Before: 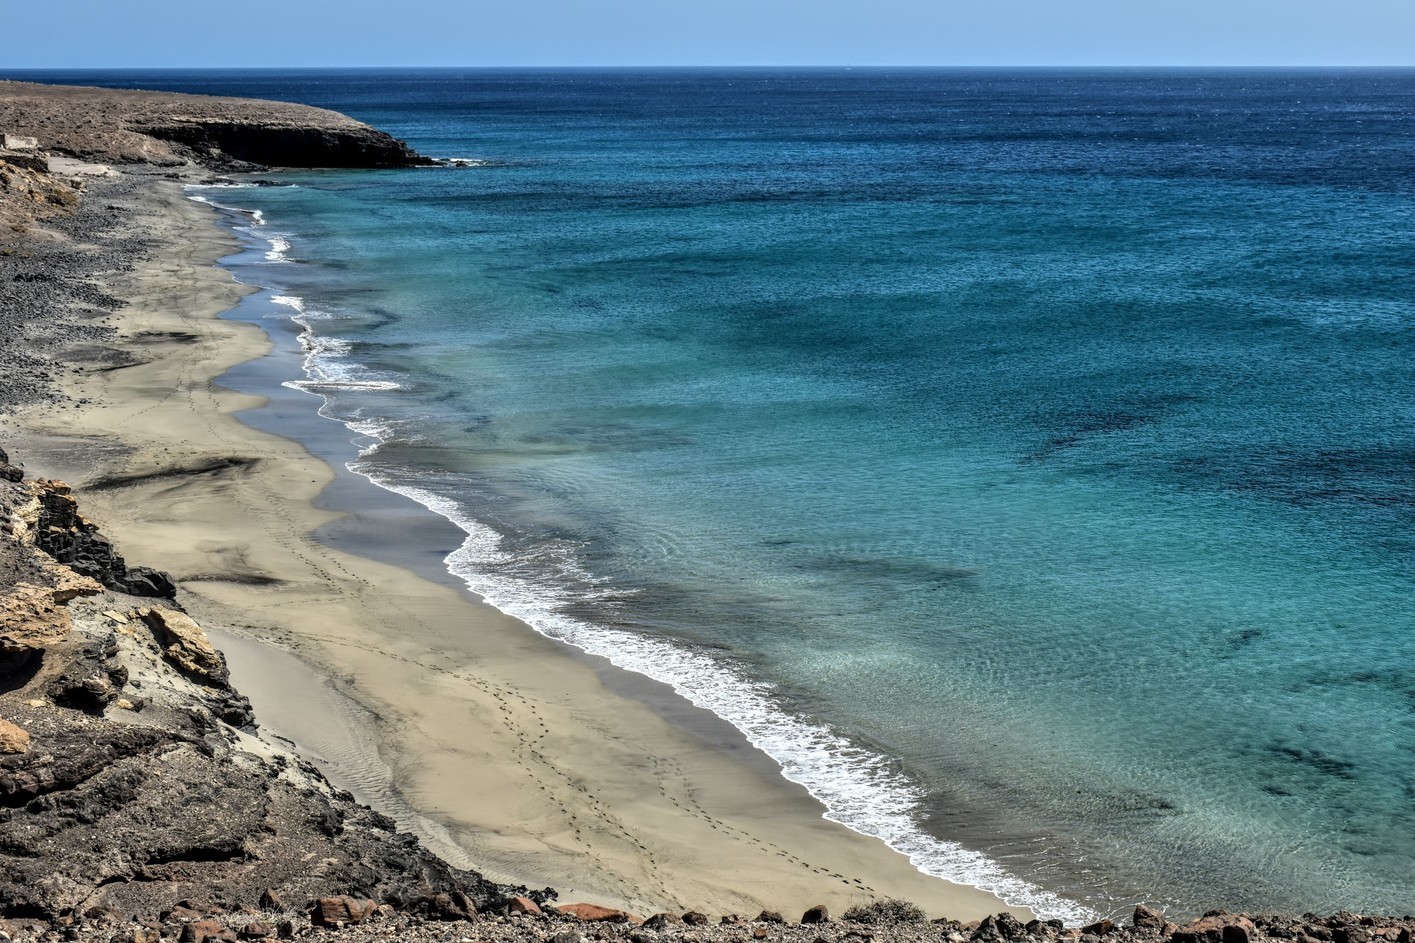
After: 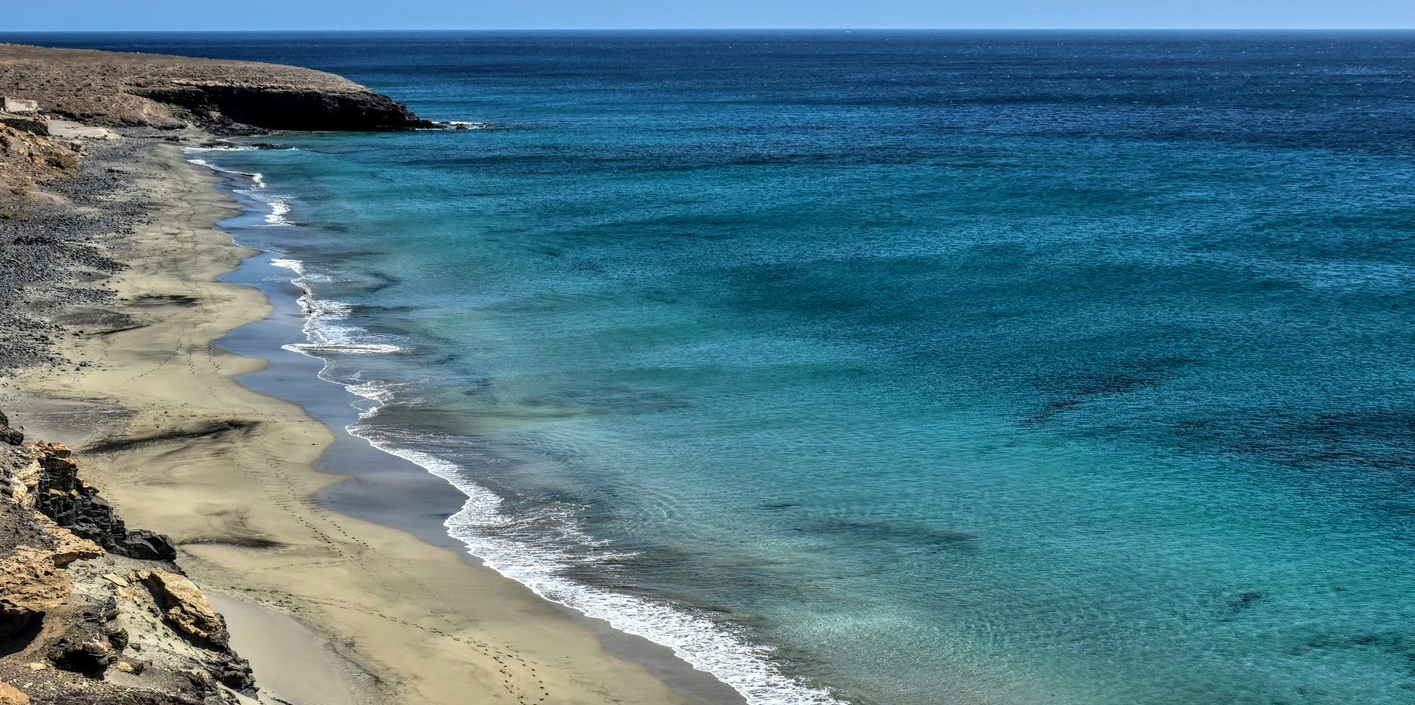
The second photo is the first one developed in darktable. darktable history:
velvia: on, module defaults
crop: top 4.019%, bottom 21.217%
tone equalizer: -7 EV 0.207 EV, -6 EV 0.145 EV, -5 EV 0.058 EV, -4 EV 0.059 EV, -2 EV -0.034 EV, -1 EV -0.034 EV, +0 EV -0.039 EV
